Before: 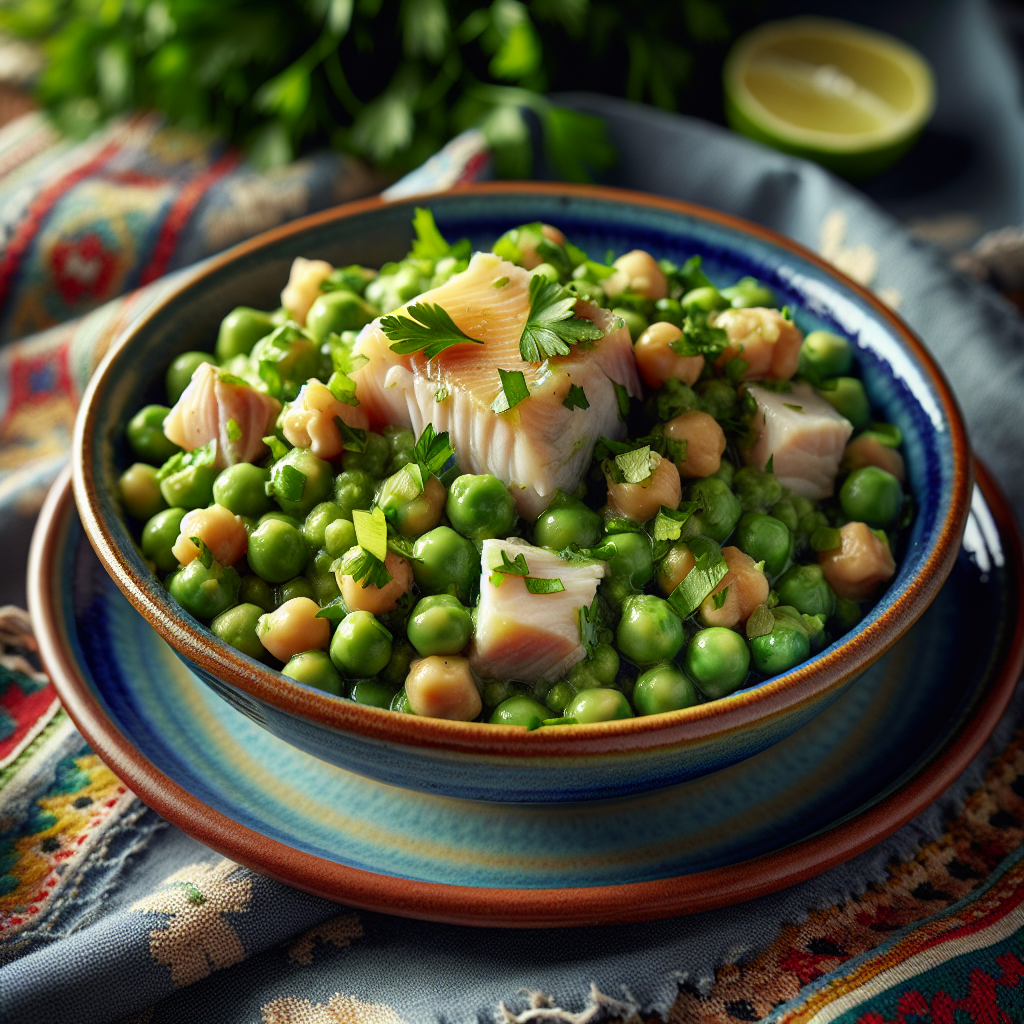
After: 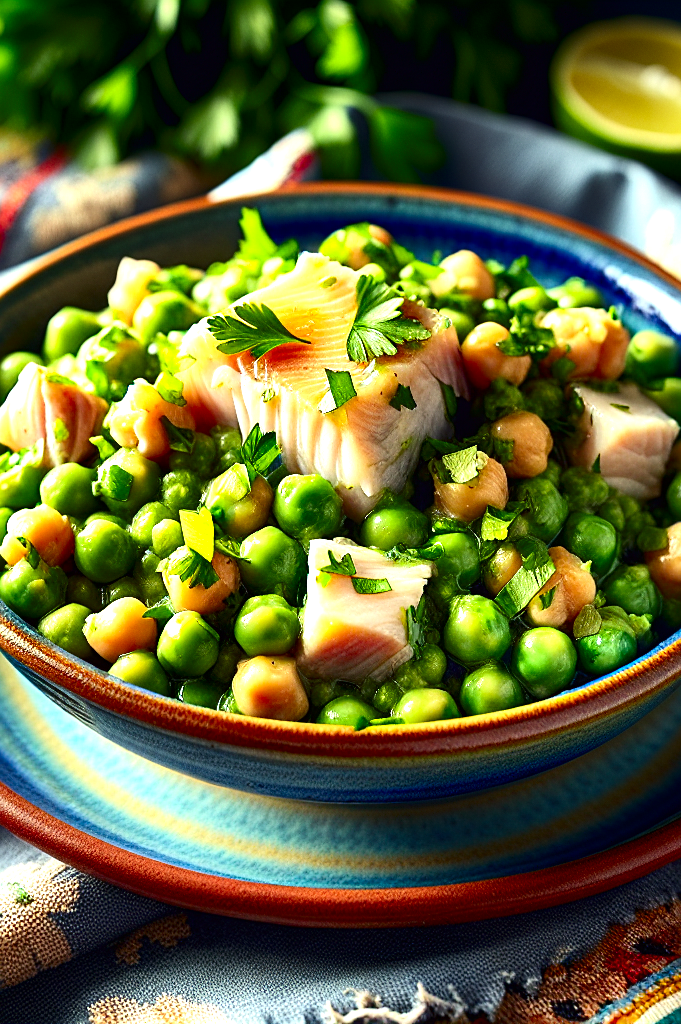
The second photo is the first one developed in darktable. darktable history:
exposure: black level correction 0, exposure 1.1 EV, compensate highlight preservation false
contrast brightness saturation: contrast 0.19, brightness -0.11, saturation 0.21
sharpen: on, module defaults
crop: left 16.899%, right 16.556%
